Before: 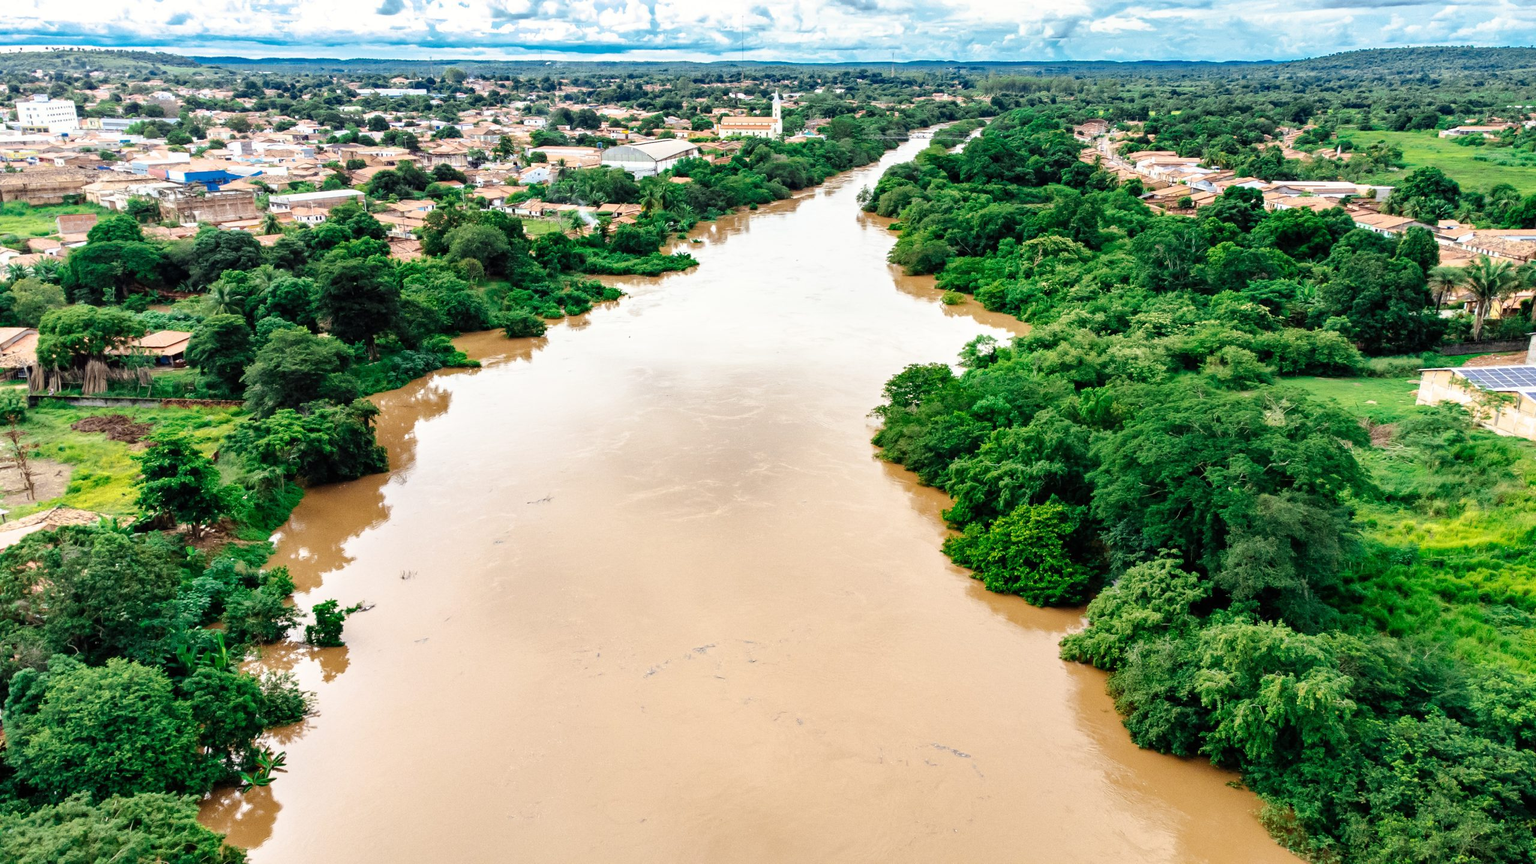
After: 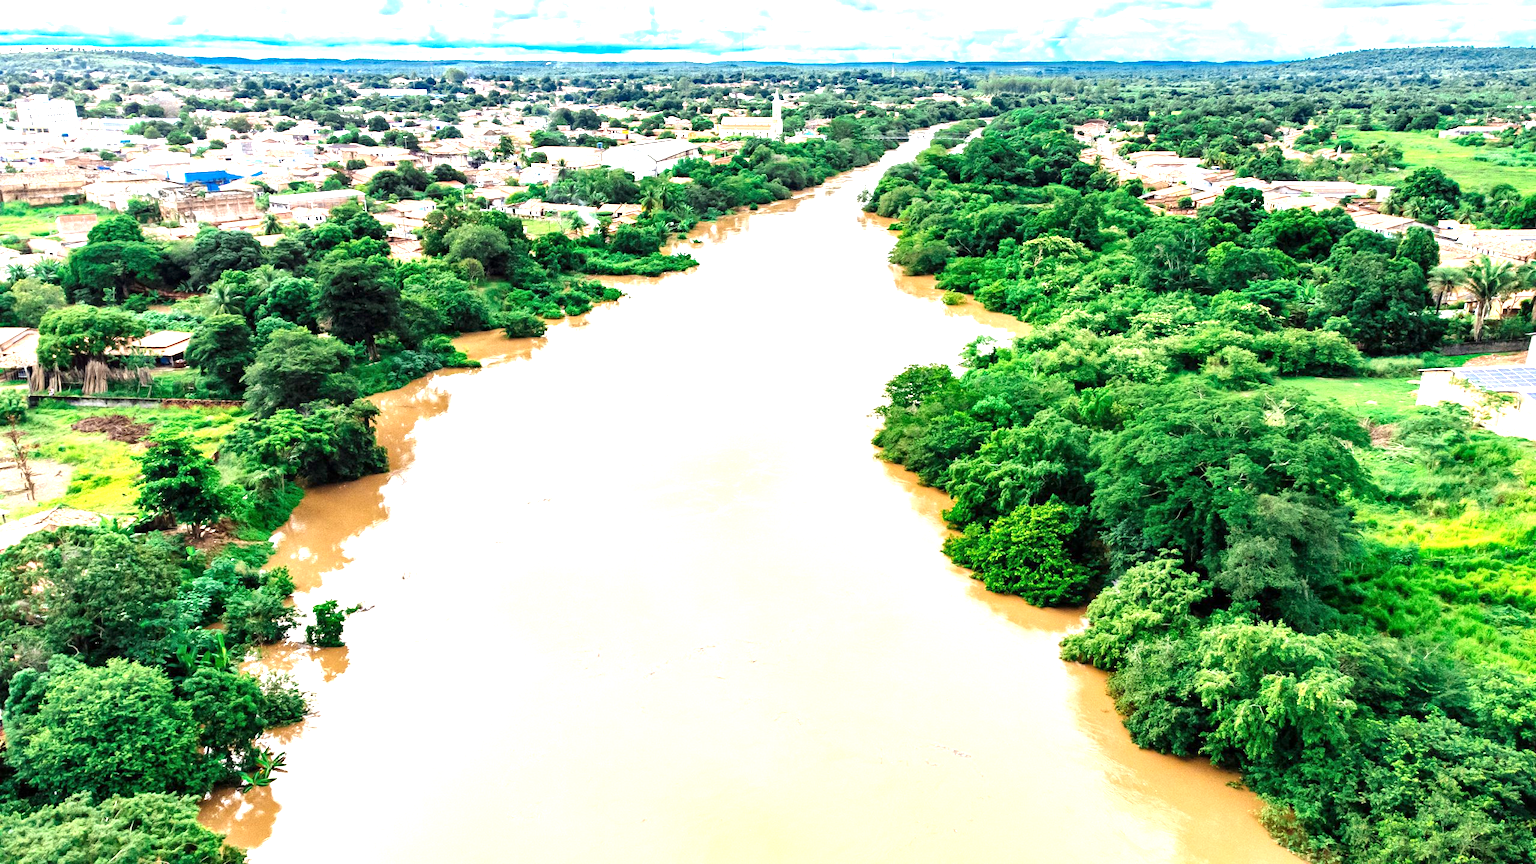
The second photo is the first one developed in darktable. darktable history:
exposure: black level correction 0, exposure 1.1 EV, compensate exposure bias true, compensate highlight preservation false
local contrast: mode bilateral grid, contrast 20, coarseness 50, detail 120%, midtone range 0.2
